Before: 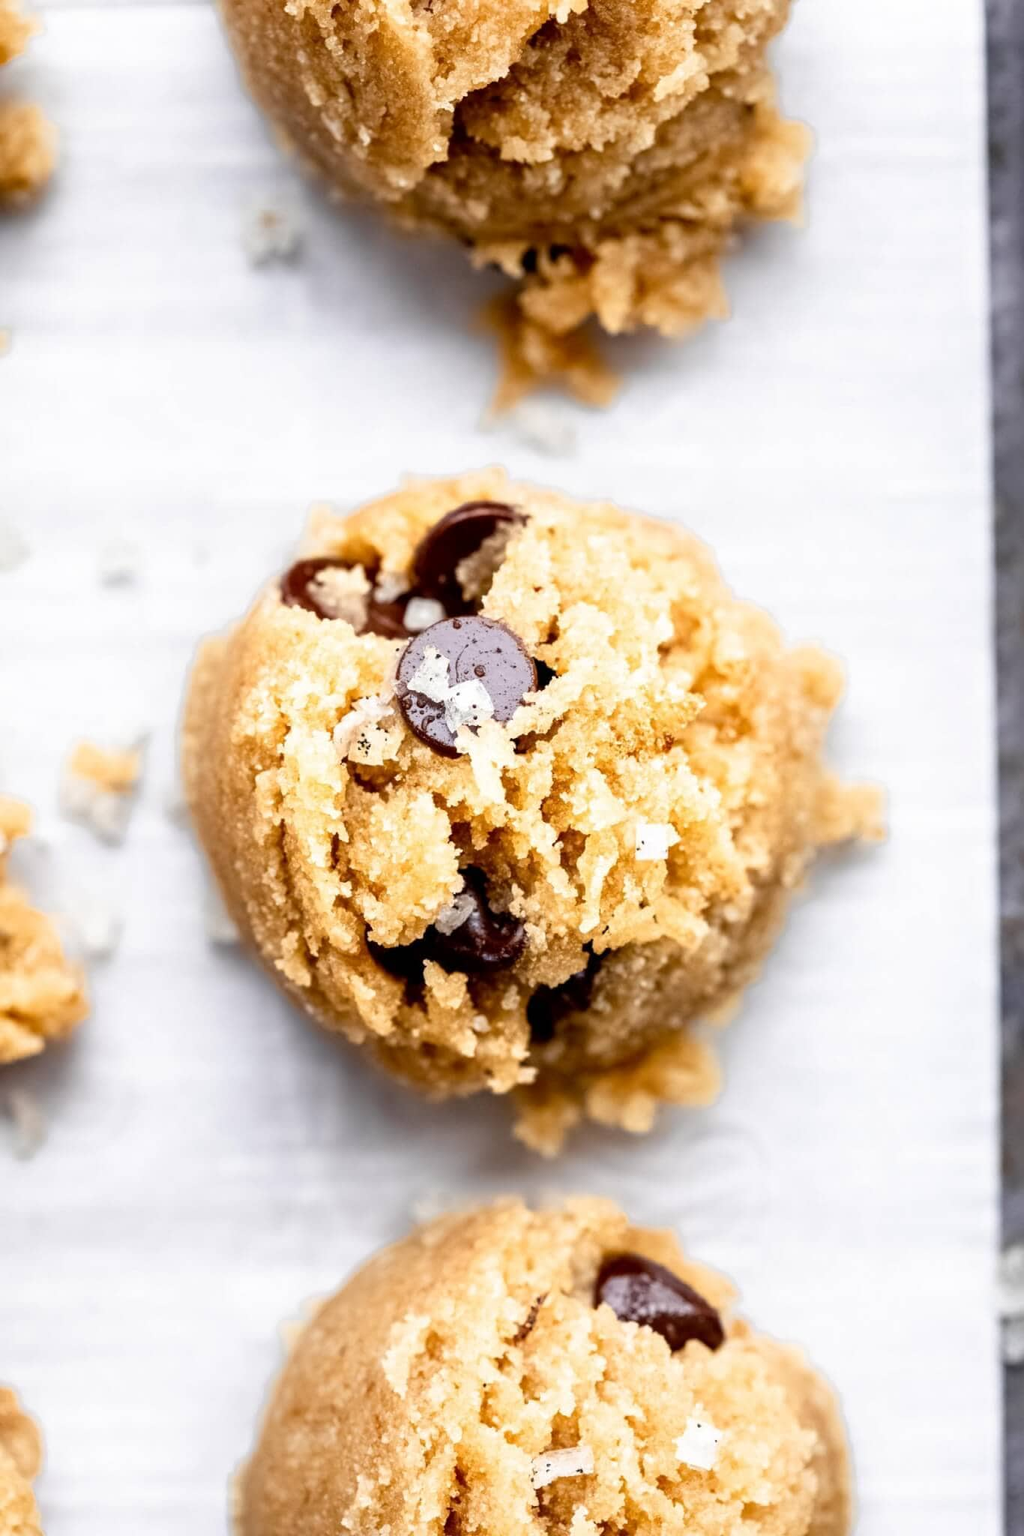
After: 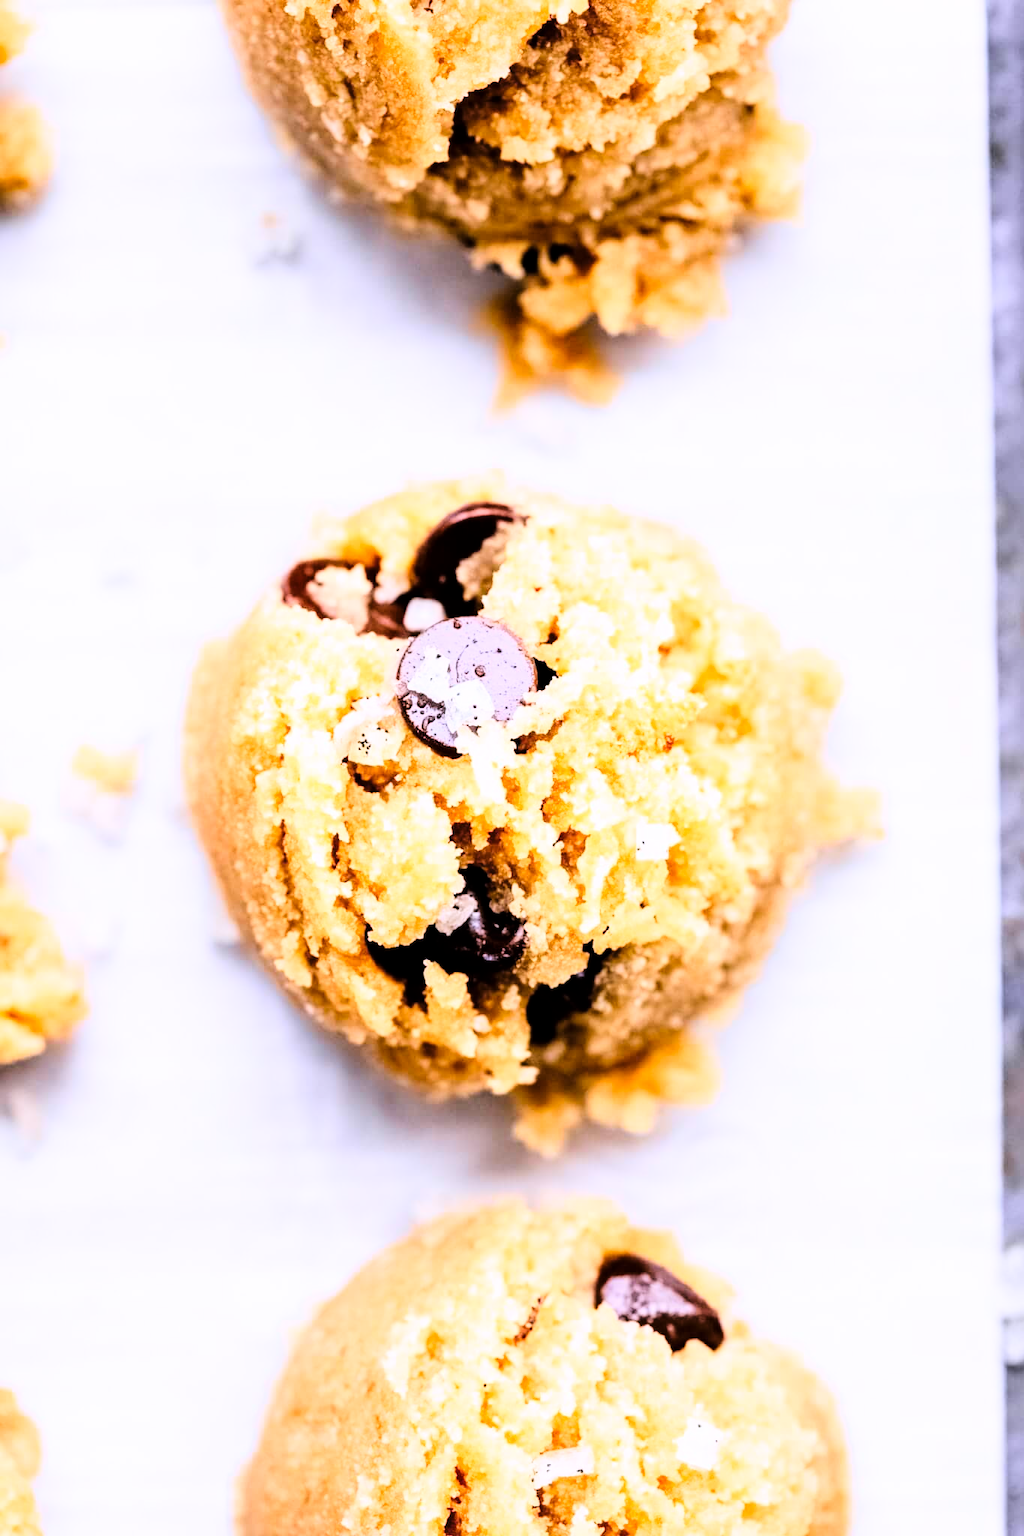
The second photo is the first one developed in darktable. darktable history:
white balance: red 1.004, blue 1.096
tone curve: curves: ch0 [(0, 0) (0.004, 0) (0.133, 0.071) (0.325, 0.456) (0.832, 0.957) (1, 1)], color space Lab, linked channels, preserve colors none
